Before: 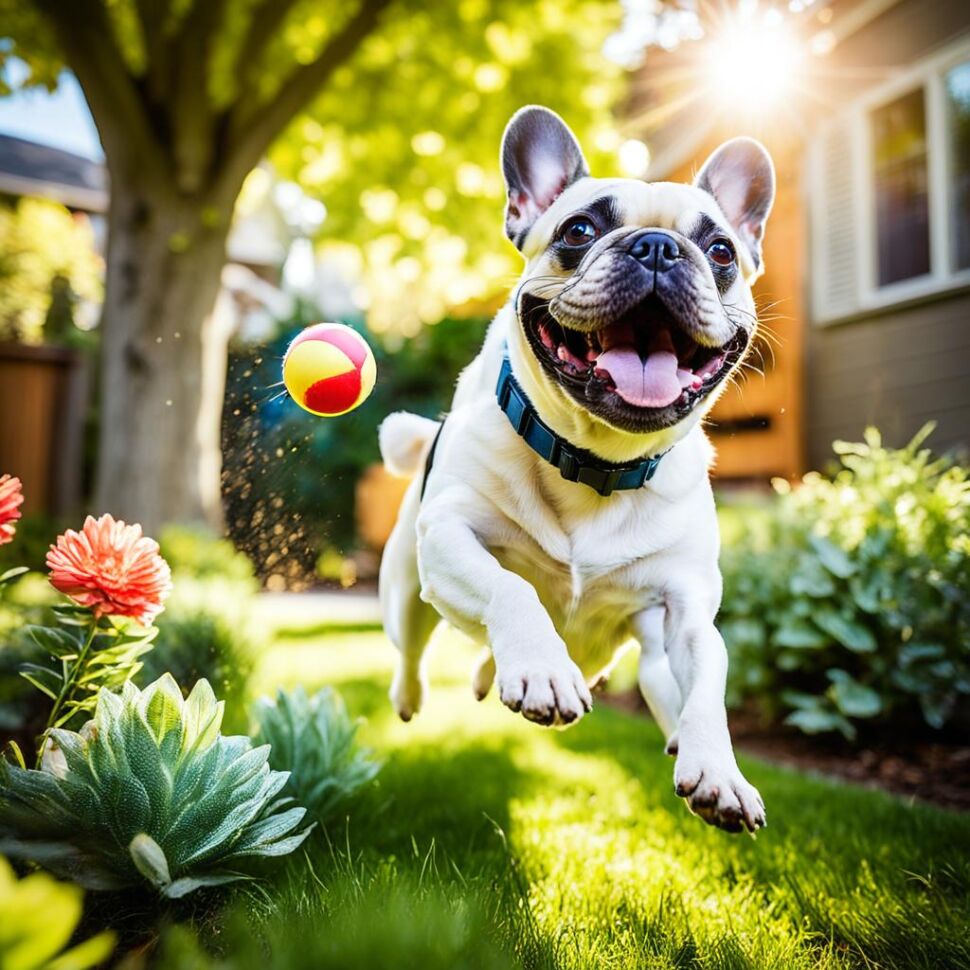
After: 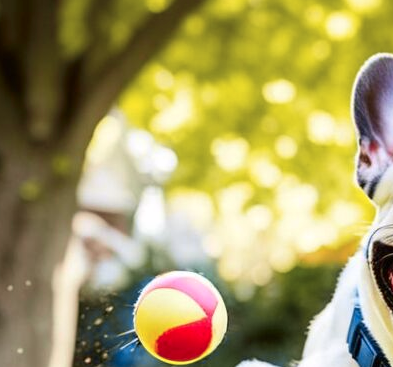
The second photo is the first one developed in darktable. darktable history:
crop: left 15.452%, top 5.459%, right 43.956%, bottom 56.62%
tone curve: curves: ch1 [(0, 0) (0.214, 0.291) (0.372, 0.44) (0.463, 0.476) (0.498, 0.502) (0.521, 0.531) (1, 1)]; ch2 [(0, 0) (0.456, 0.447) (0.5, 0.5) (0.547, 0.557) (0.592, 0.57) (0.631, 0.602) (1, 1)], color space Lab, independent channels, preserve colors none
